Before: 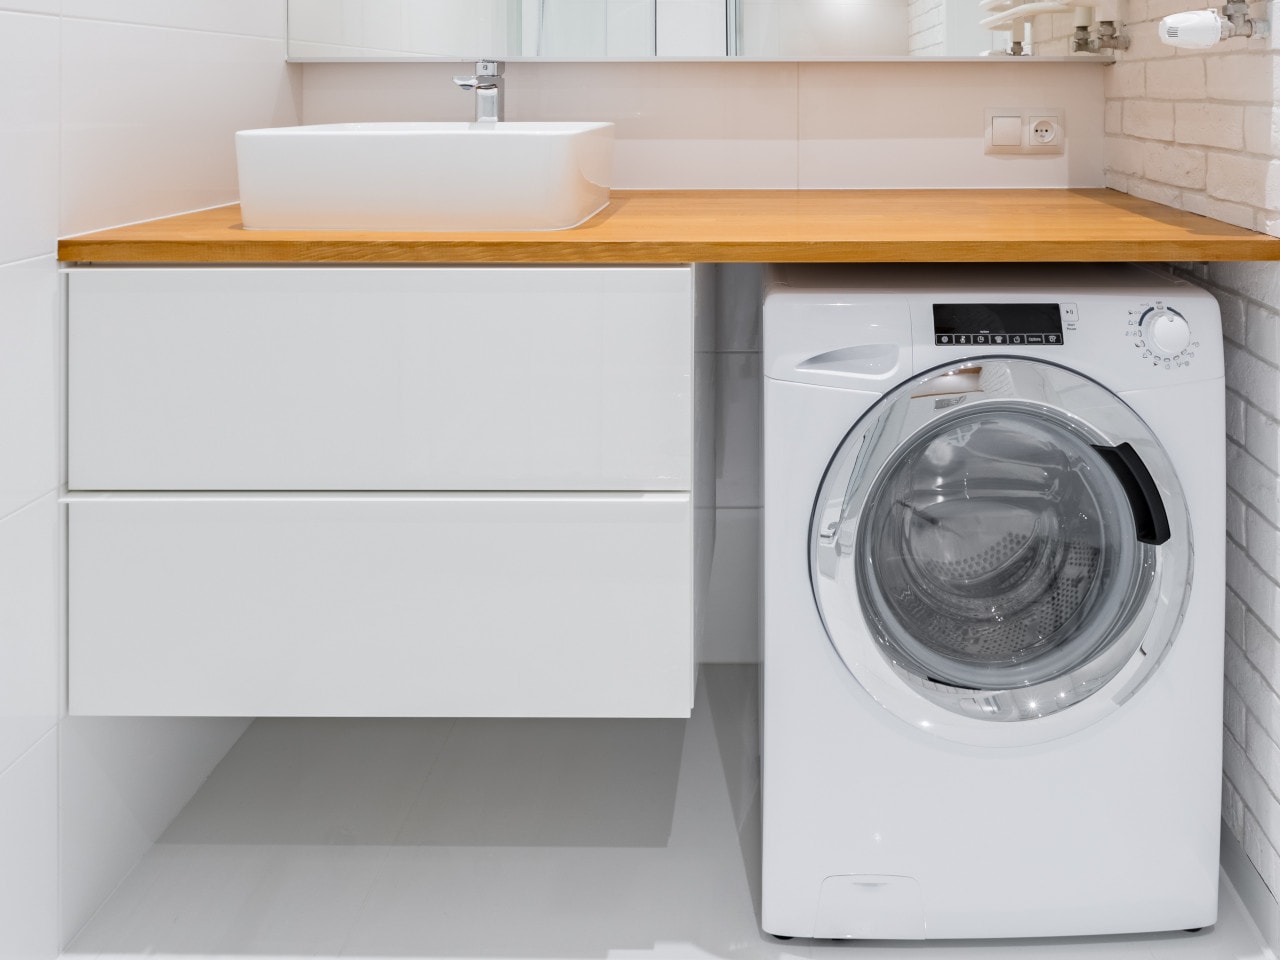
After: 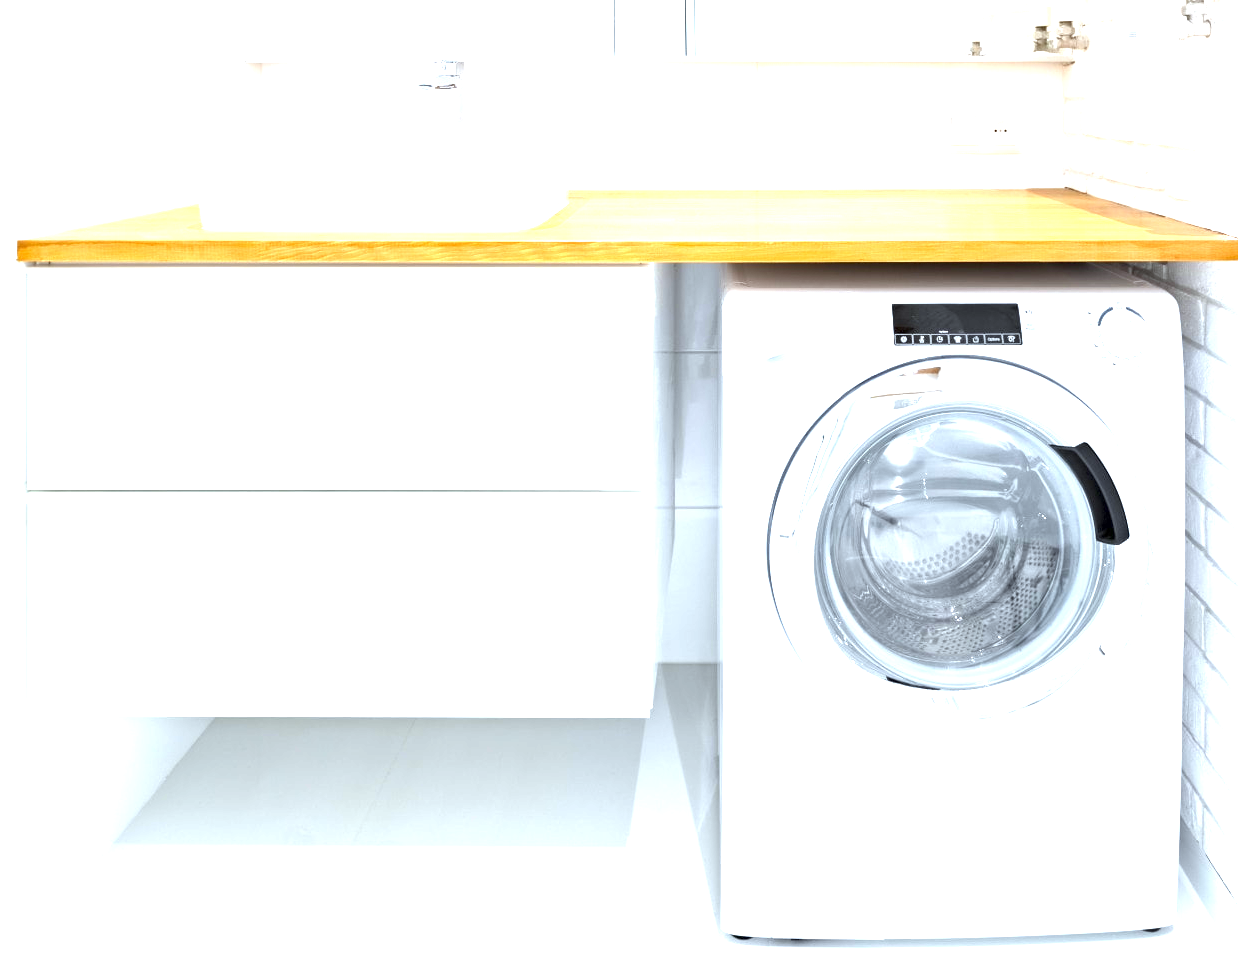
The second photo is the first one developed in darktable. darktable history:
exposure: exposure 2 EV, compensate exposure bias true, compensate highlight preservation false
white balance: red 0.925, blue 1.046
crop and rotate: left 3.238%
